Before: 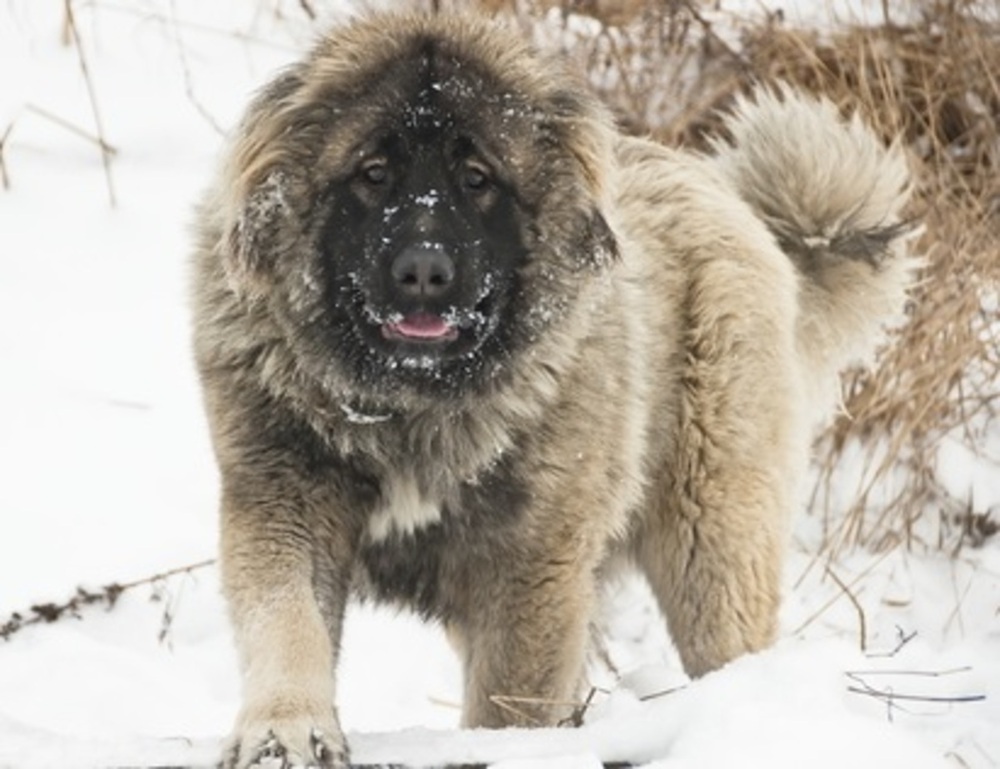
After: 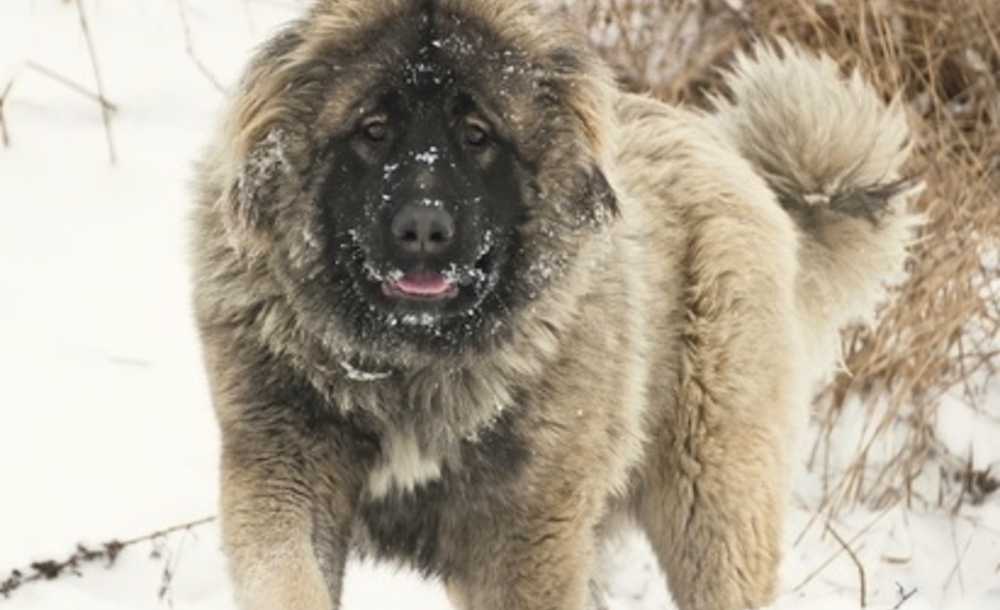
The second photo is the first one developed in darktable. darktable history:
color correction: highlights b* 3.02
crop and rotate: top 5.668%, bottom 14.898%
